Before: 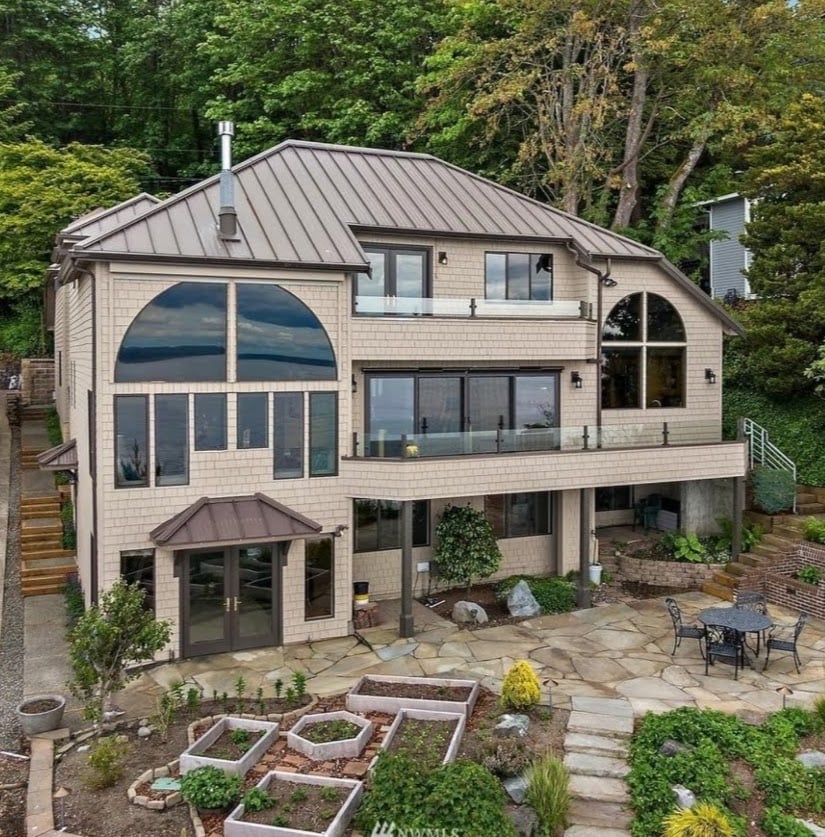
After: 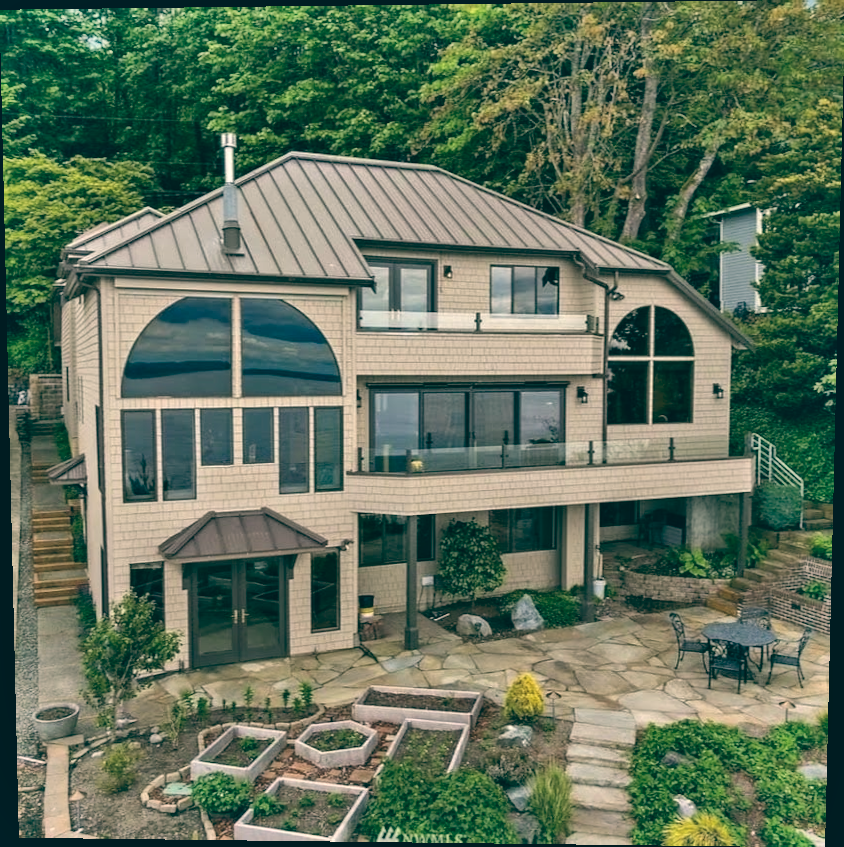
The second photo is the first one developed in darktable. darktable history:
color balance: lift [1.005, 0.99, 1.007, 1.01], gamma [1, 0.979, 1.011, 1.021], gain [0.923, 1.098, 1.025, 0.902], input saturation 90.45%, contrast 7.73%, output saturation 105.91%
shadows and highlights: soften with gaussian
rotate and perspective: lens shift (vertical) 0.048, lens shift (horizontal) -0.024, automatic cropping off
